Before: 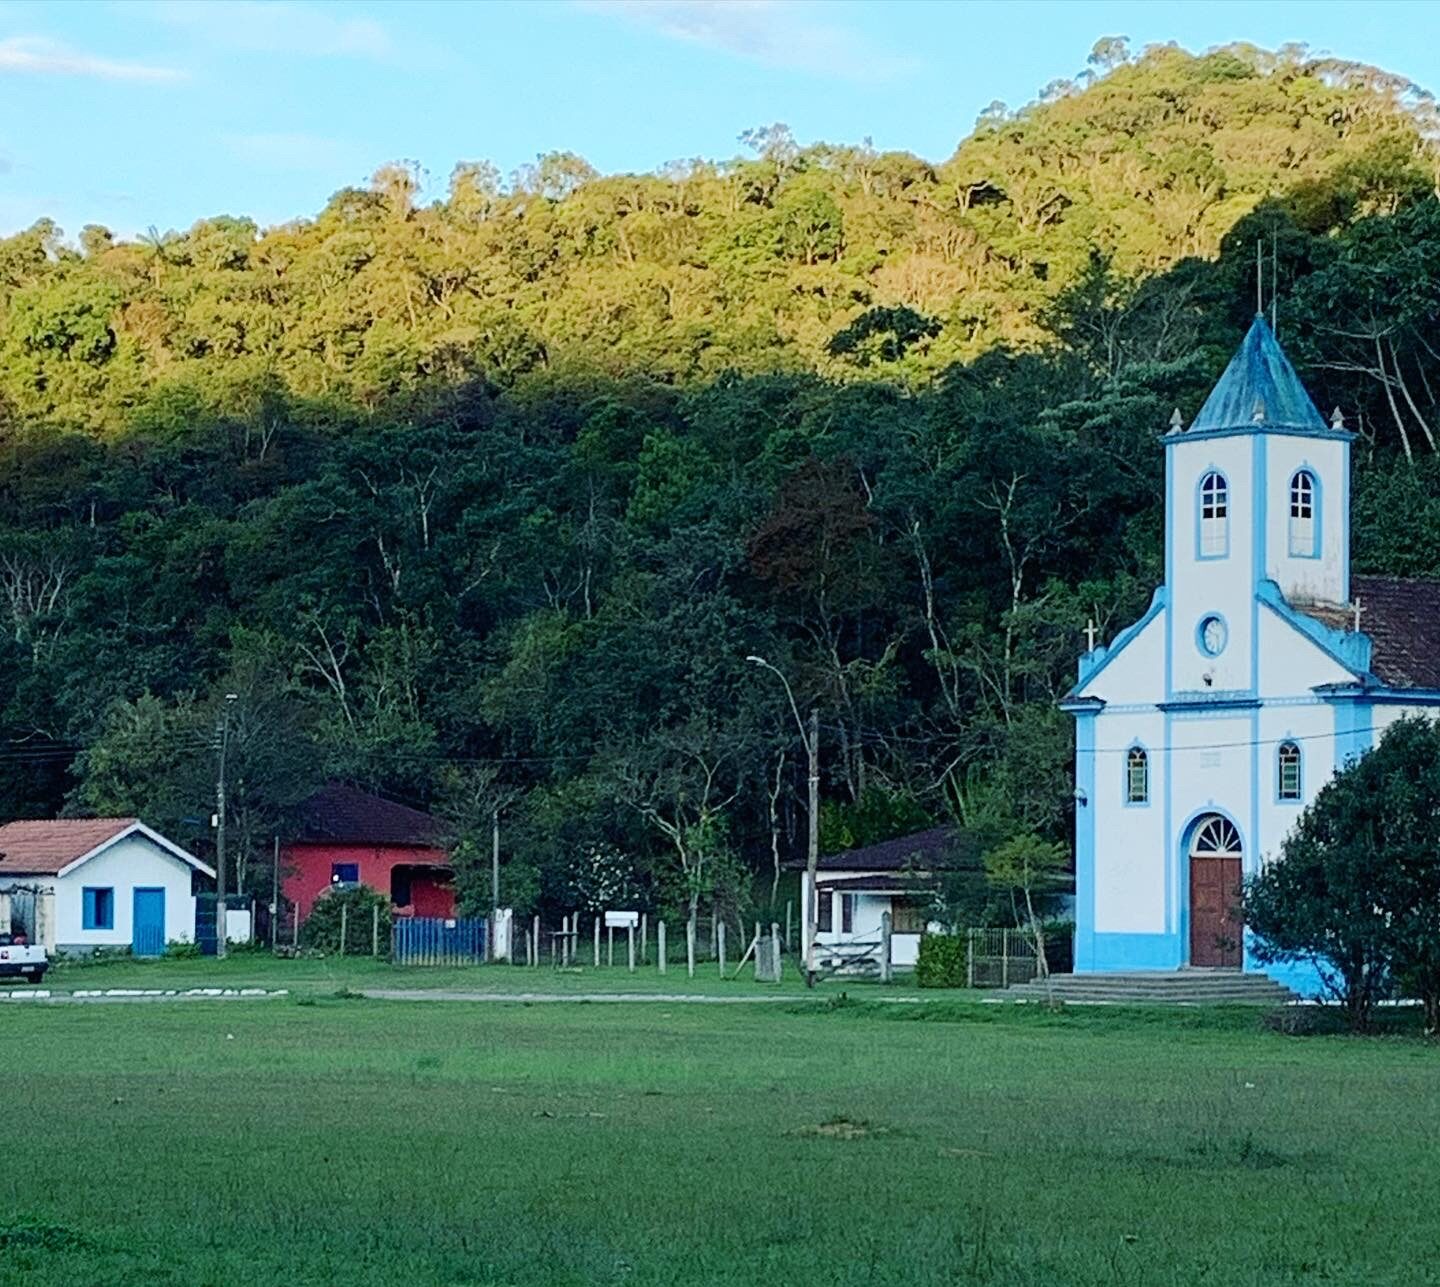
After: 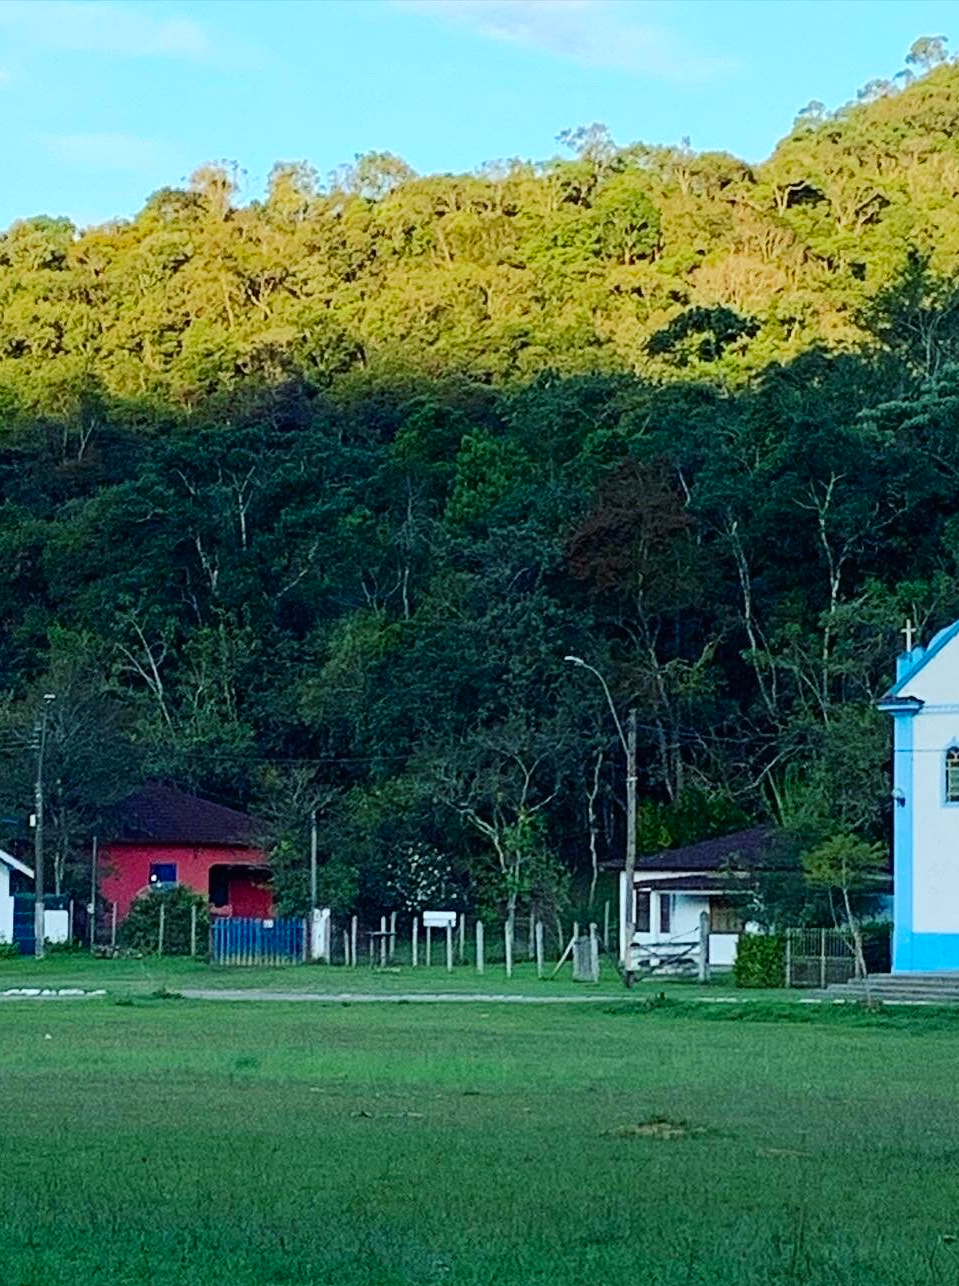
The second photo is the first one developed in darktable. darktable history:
contrast brightness saturation: contrast 0.08, saturation 0.2
white balance: red 0.978, blue 0.999
crop and rotate: left 12.648%, right 20.685%
